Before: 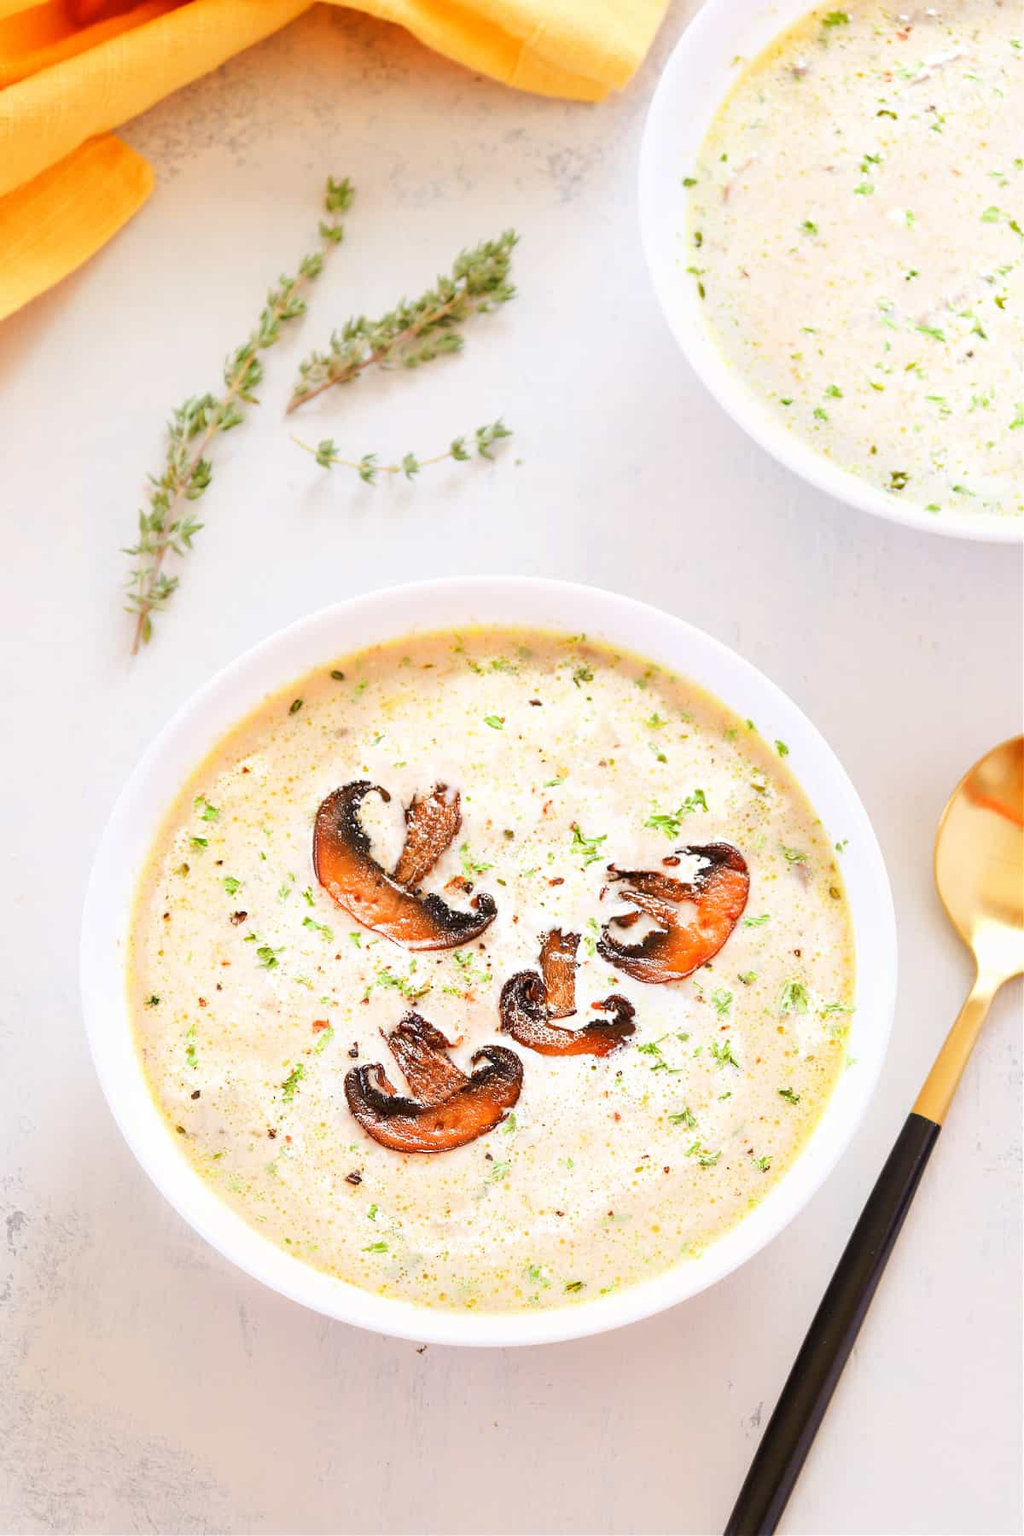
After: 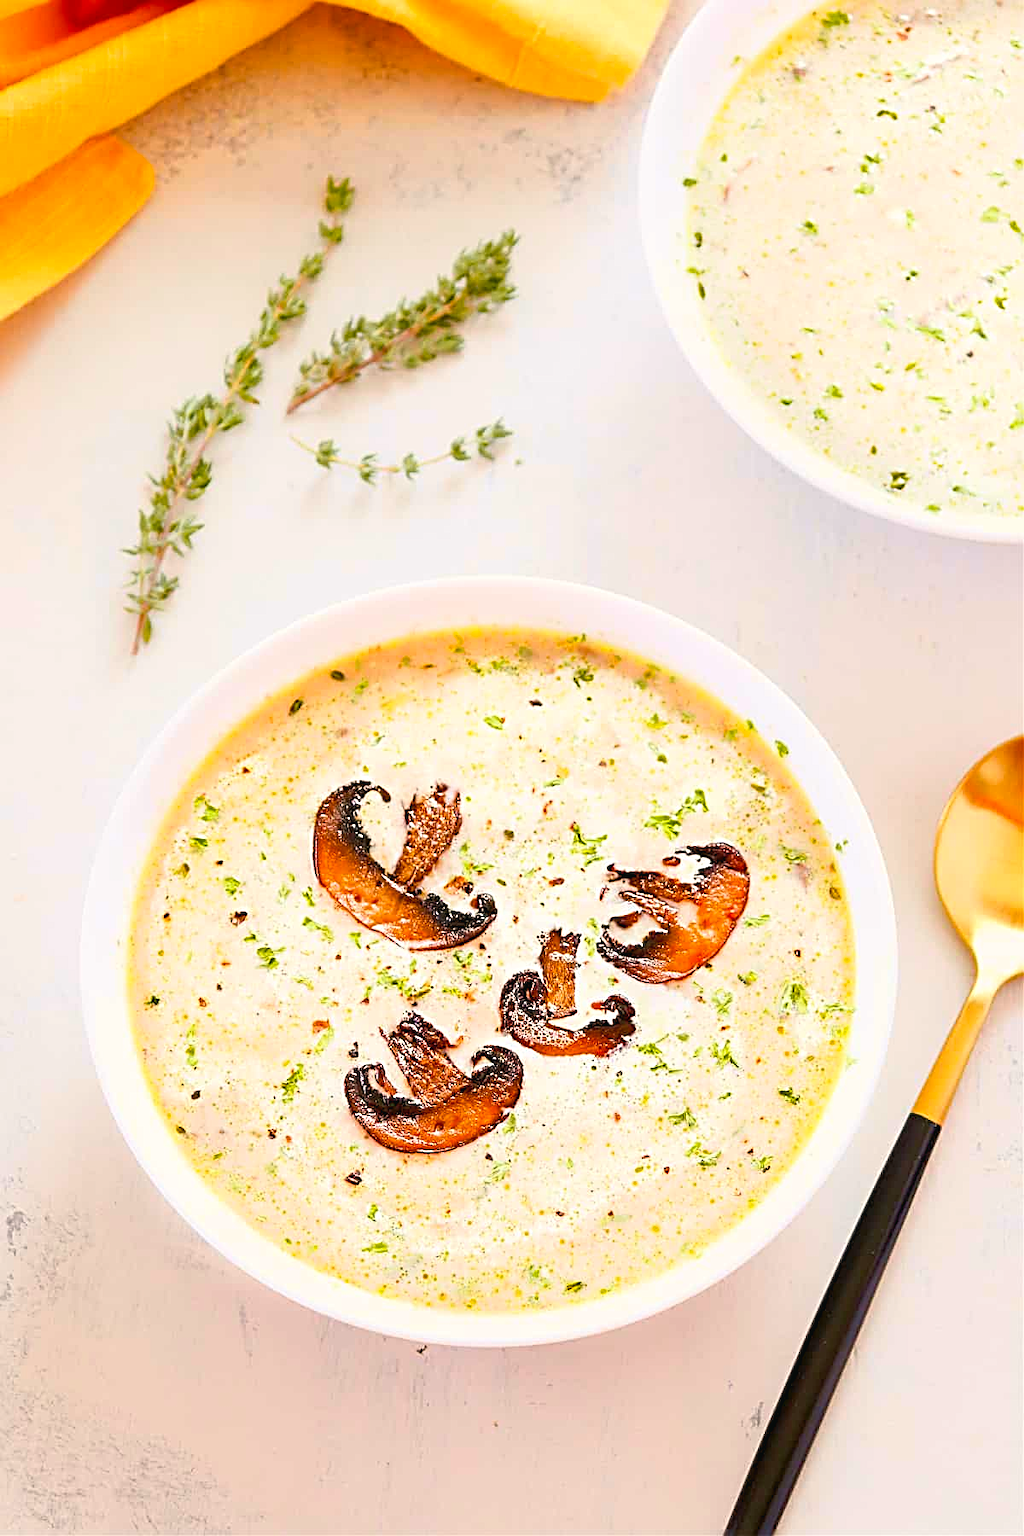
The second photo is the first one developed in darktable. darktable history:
tone curve: curves: ch0 [(0, 0.024) (0.119, 0.146) (0.474, 0.464) (0.718, 0.721) (0.817, 0.839) (1, 0.998)]; ch1 [(0, 0) (0.377, 0.416) (0.439, 0.451) (0.477, 0.477) (0.501, 0.497) (0.538, 0.544) (0.58, 0.602) (0.664, 0.676) (0.783, 0.804) (1, 1)]; ch2 [(0, 0) (0.38, 0.405) (0.463, 0.456) (0.498, 0.497) (0.524, 0.535) (0.578, 0.576) (0.648, 0.665) (1, 1)], color space Lab, independent channels, preserve colors none
sharpen: radius 3.025, amount 0.757
color balance rgb: shadows lift › chroma 2%, shadows lift › hue 217.2°, power › hue 60°, highlights gain › chroma 1%, highlights gain › hue 69.6°, global offset › luminance -0.5%, perceptual saturation grading › global saturation 15%, global vibrance 15%
